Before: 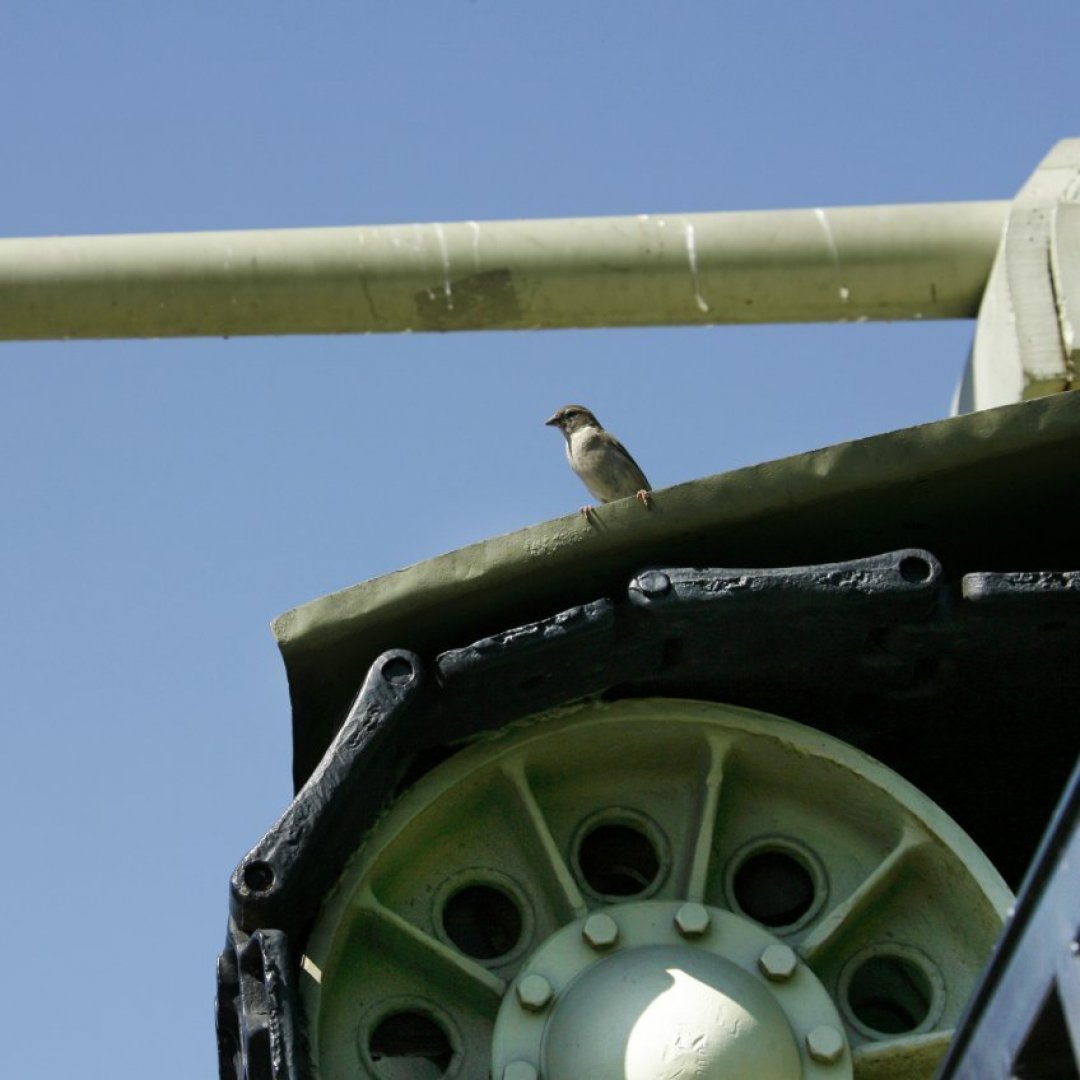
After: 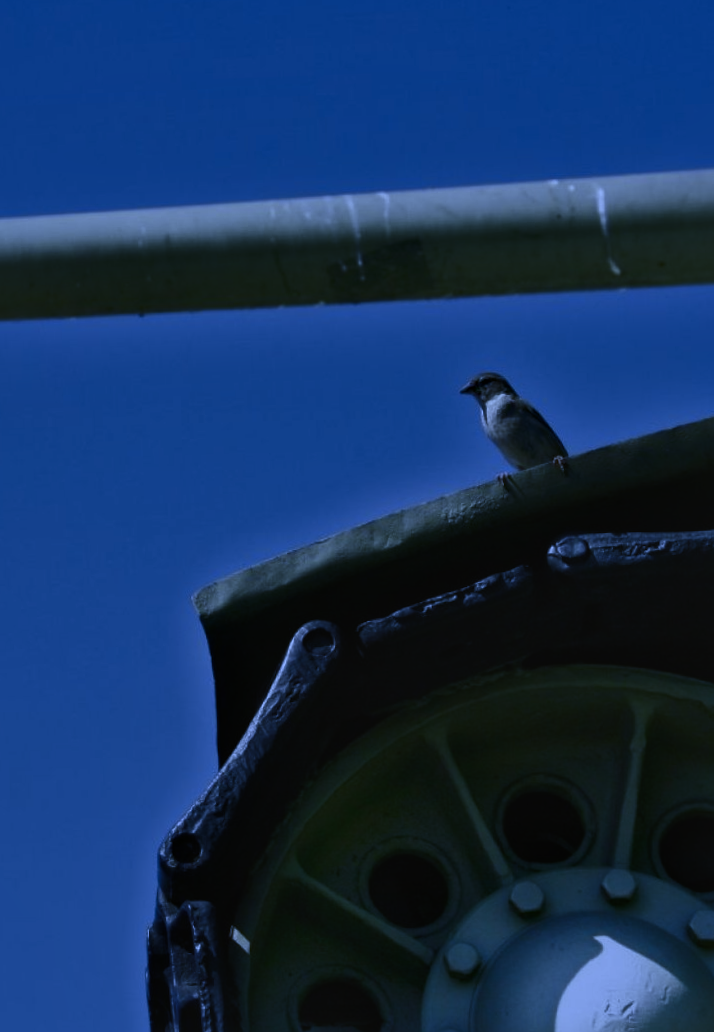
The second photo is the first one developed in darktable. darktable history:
rotate and perspective: rotation -1.32°, lens shift (horizontal) -0.031, crop left 0.015, crop right 0.985, crop top 0.047, crop bottom 0.982
local contrast: mode bilateral grid, contrast 20, coarseness 50, detail 132%, midtone range 0.2
contrast brightness saturation: contrast 0.62, brightness 0.34, saturation 0.14
crop and rotate: left 6.617%, right 26.717%
color balance: output saturation 98.5%
exposure: black level correction -0.015, exposure -0.5 EV, compensate highlight preservation false
white balance: red 0.766, blue 1.537
tone equalizer: -8 EV -2 EV, -7 EV -2 EV, -6 EV -2 EV, -5 EV -2 EV, -4 EV -2 EV, -3 EV -2 EV, -2 EV -2 EV, -1 EV -1.63 EV, +0 EV -2 EV
